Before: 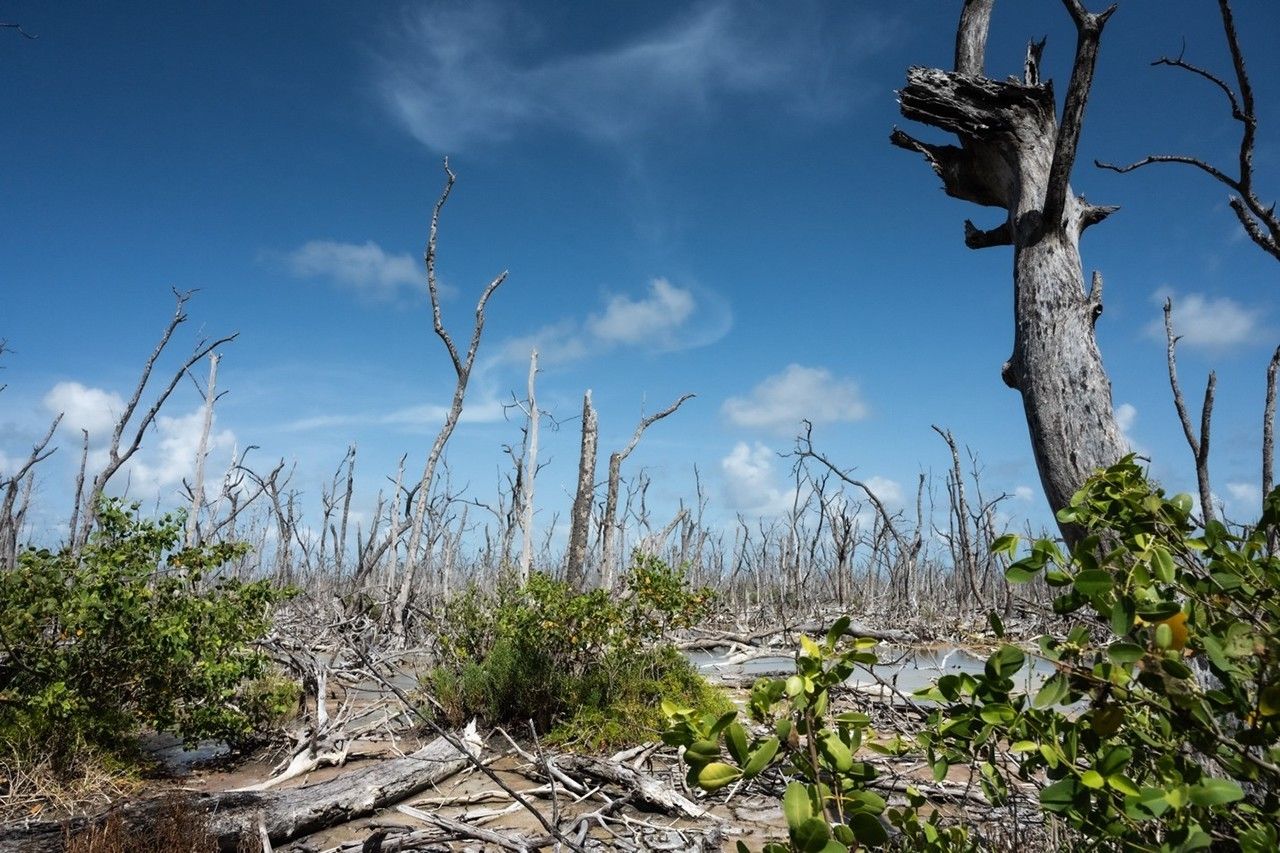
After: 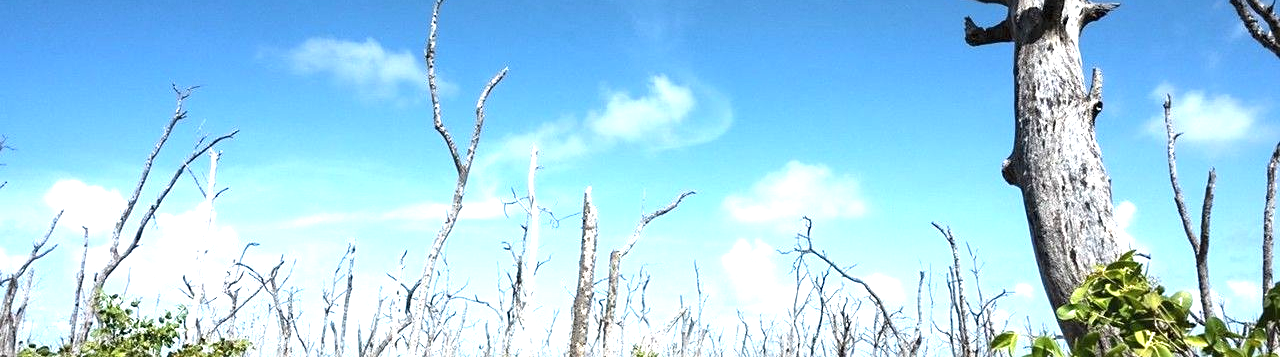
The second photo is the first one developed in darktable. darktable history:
color calibration: illuminant same as pipeline (D50), adaptation none (bypass), gamut compression 1.72
sharpen: amount 0.2
crop and rotate: top 23.84%, bottom 34.294%
exposure: black level correction 0, exposure 1.45 EV, compensate exposure bias true, compensate highlight preservation false
